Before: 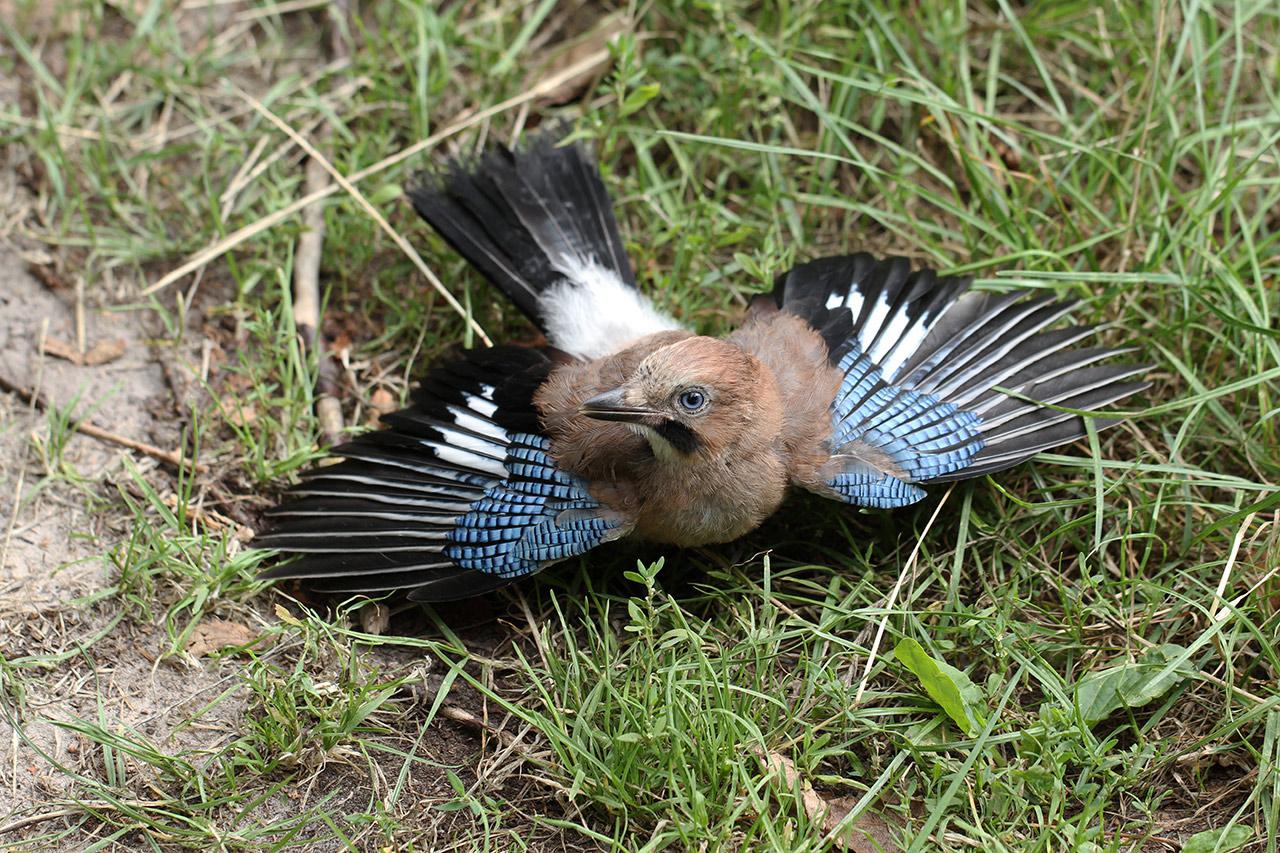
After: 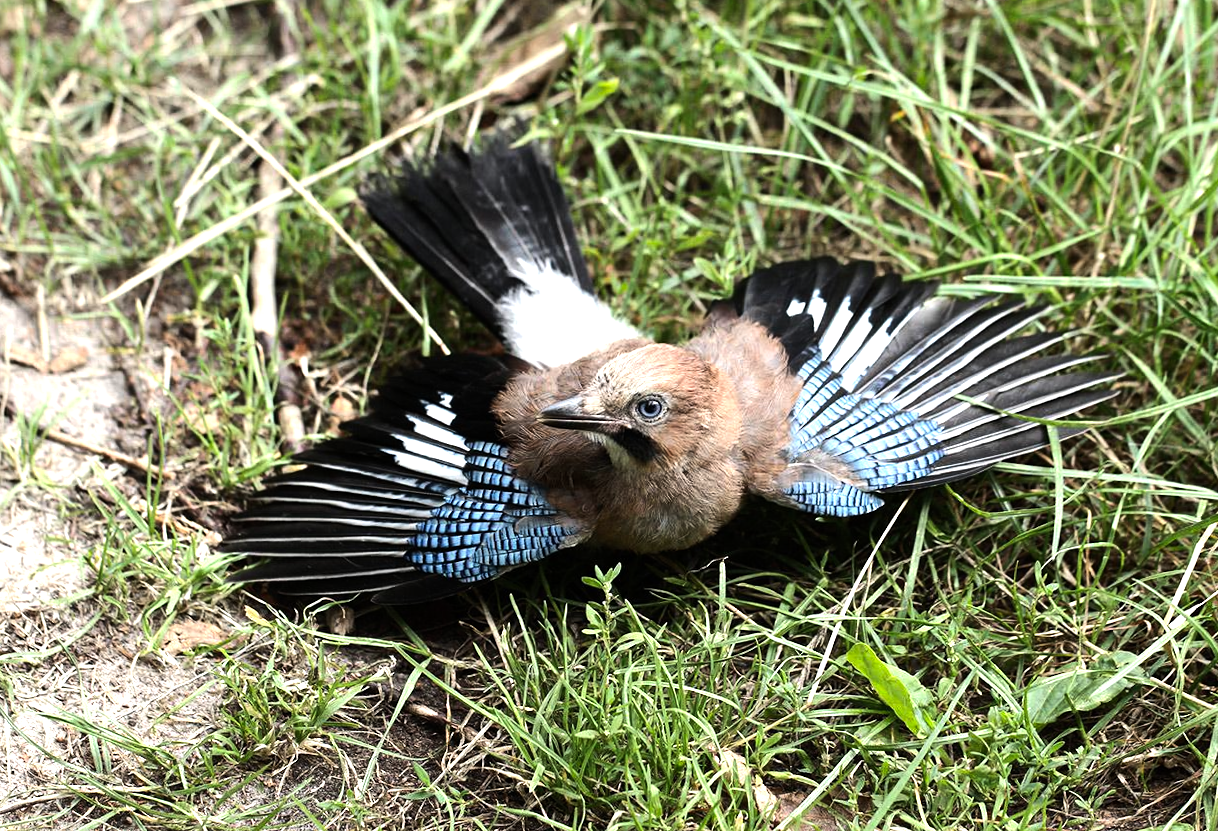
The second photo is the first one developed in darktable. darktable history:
rotate and perspective: rotation 0.074°, lens shift (vertical) 0.096, lens shift (horizontal) -0.041, crop left 0.043, crop right 0.952, crop top 0.024, crop bottom 0.979
vibrance: on, module defaults
tone equalizer: -8 EV -1.08 EV, -7 EV -1.01 EV, -6 EV -0.867 EV, -5 EV -0.578 EV, -3 EV 0.578 EV, -2 EV 0.867 EV, -1 EV 1.01 EV, +0 EV 1.08 EV, edges refinement/feathering 500, mask exposure compensation -1.57 EV, preserve details no
